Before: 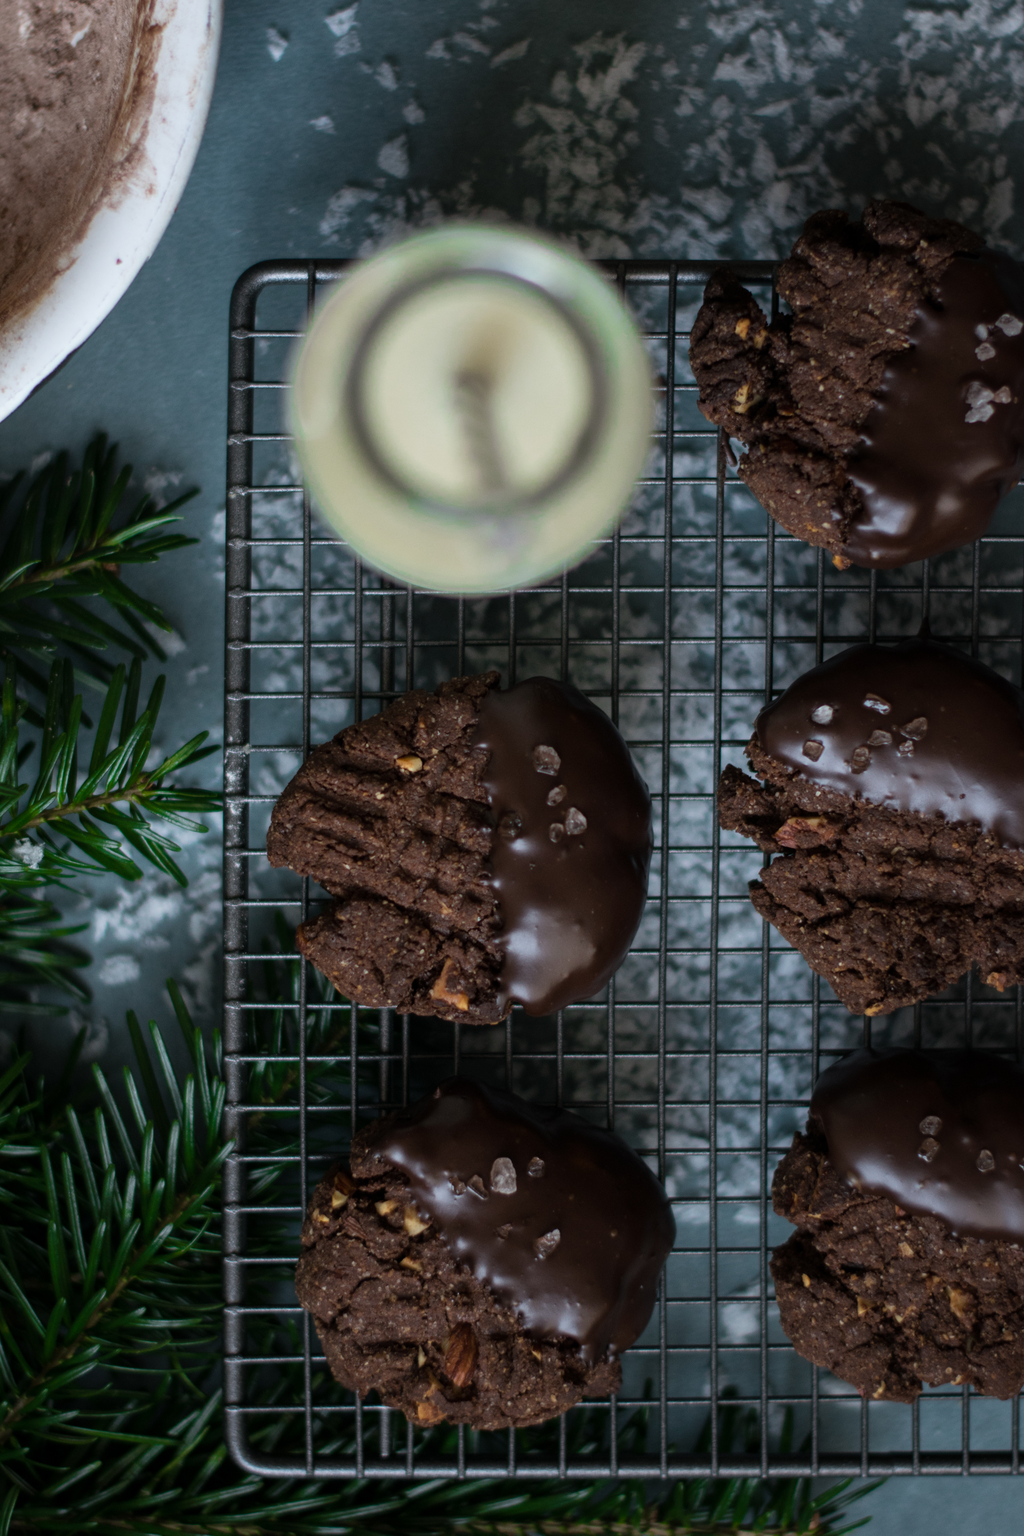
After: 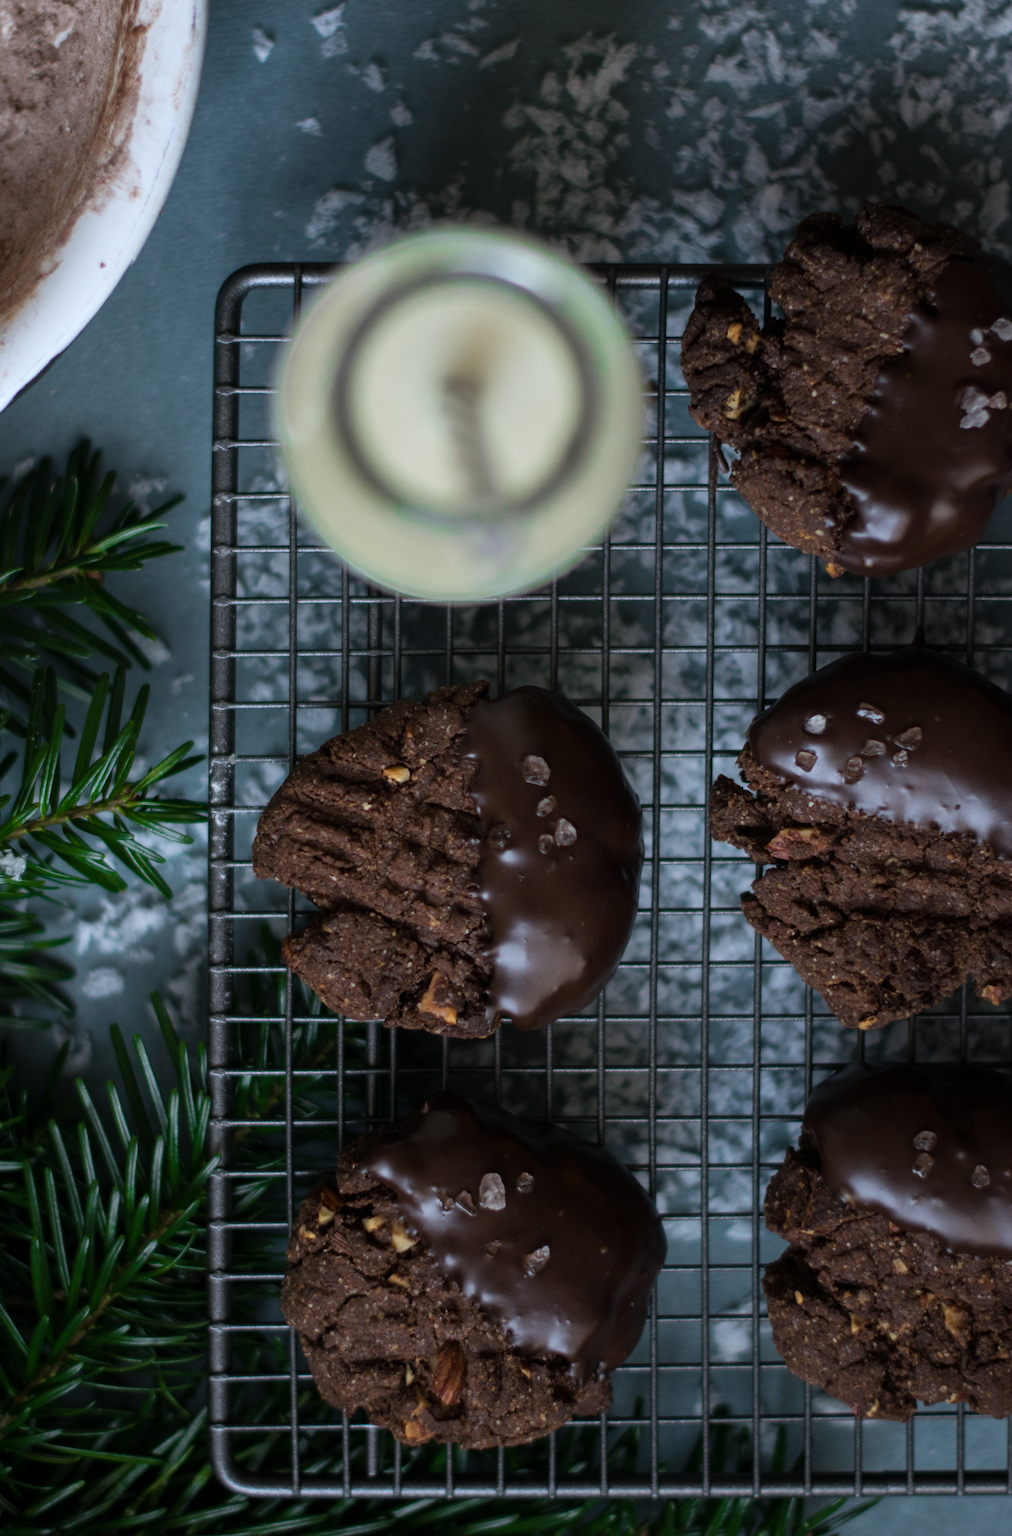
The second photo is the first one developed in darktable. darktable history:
crop and rotate: left 1.774%, right 0.633%, bottom 1.28%
white balance: red 0.983, blue 1.036
color balance rgb: on, module defaults
tone equalizer: on, module defaults
